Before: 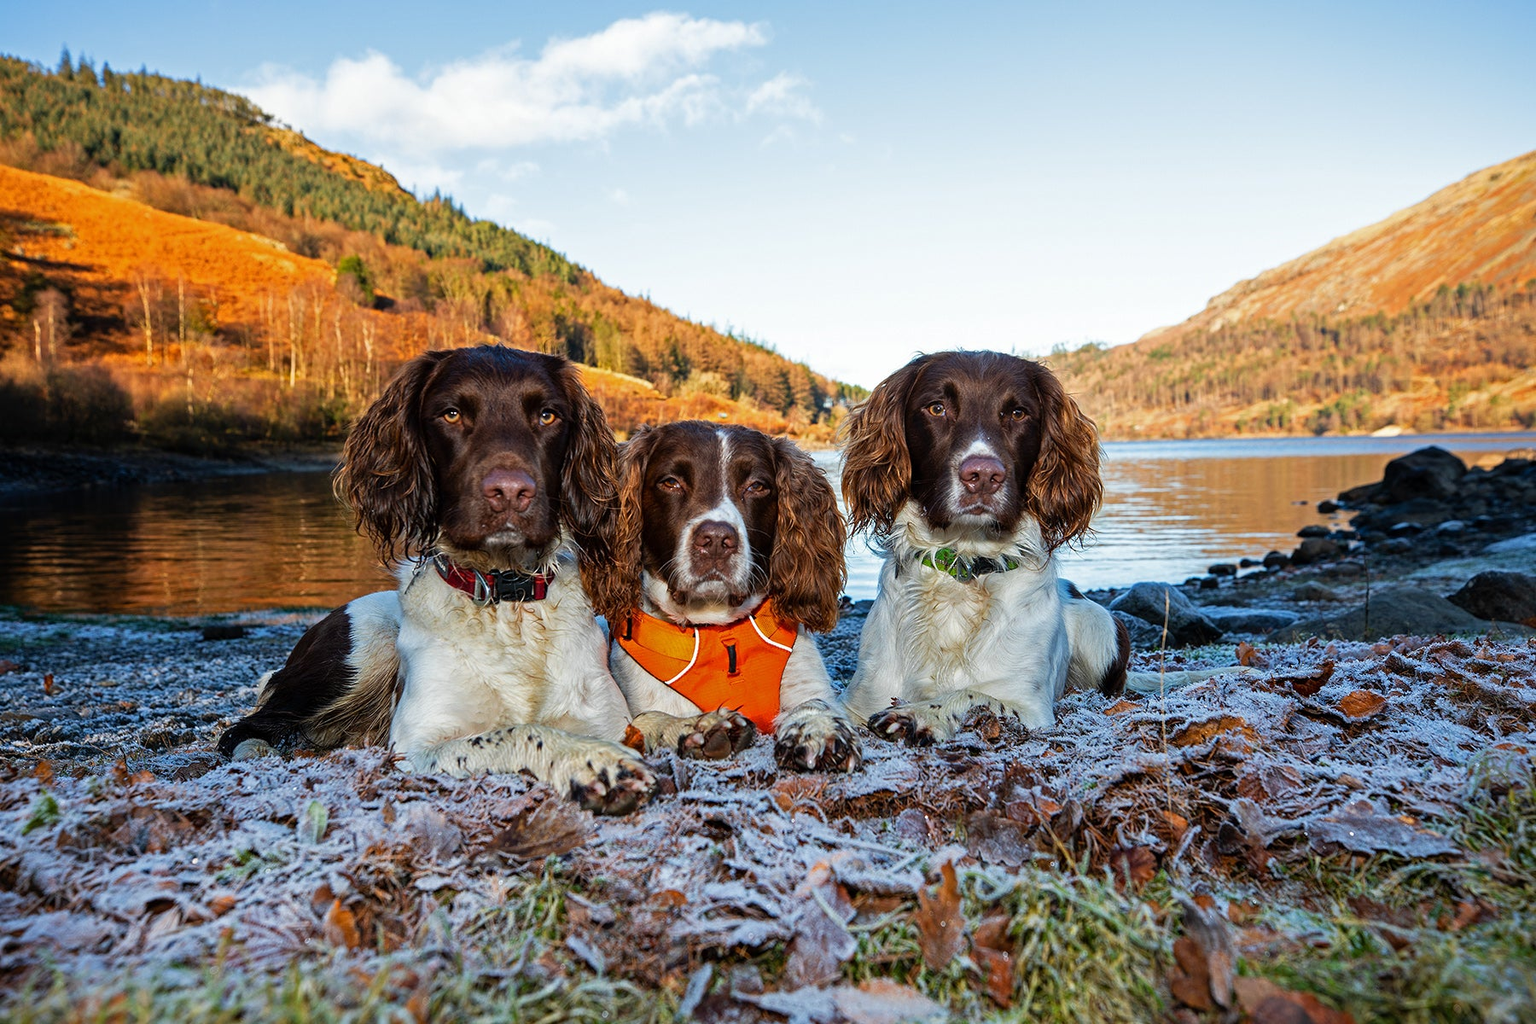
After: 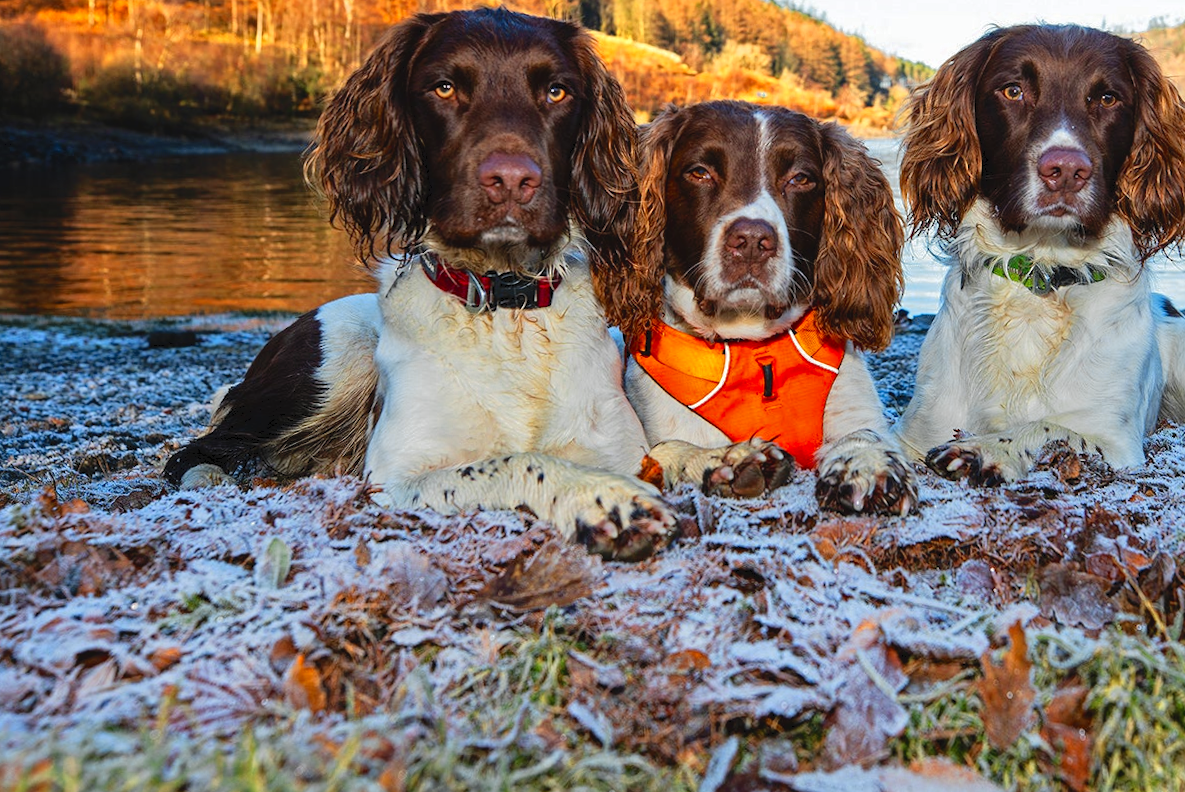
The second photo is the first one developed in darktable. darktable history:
tone curve: curves: ch0 [(0, 0) (0.003, 0.048) (0.011, 0.055) (0.025, 0.065) (0.044, 0.089) (0.069, 0.111) (0.1, 0.132) (0.136, 0.163) (0.177, 0.21) (0.224, 0.259) (0.277, 0.323) (0.335, 0.385) (0.399, 0.442) (0.468, 0.508) (0.543, 0.578) (0.623, 0.648) (0.709, 0.716) (0.801, 0.781) (0.898, 0.845) (1, 1)], color space Lab, independent channels
color zones: curves: ch0 [(0.004, 0.305) (0.261, 0.623) (0.389, 0.399) (0.708, 0.571) (0.947, 0.34)]; ch1 [(0.025, 0.645) (0.229, 0.584) (0.326, 0.551) (0.484, 0.262) (0.757, 0.643)]
crop and rotate: angle -1°, left 3.672%, top 32.207%, right 28.772%
